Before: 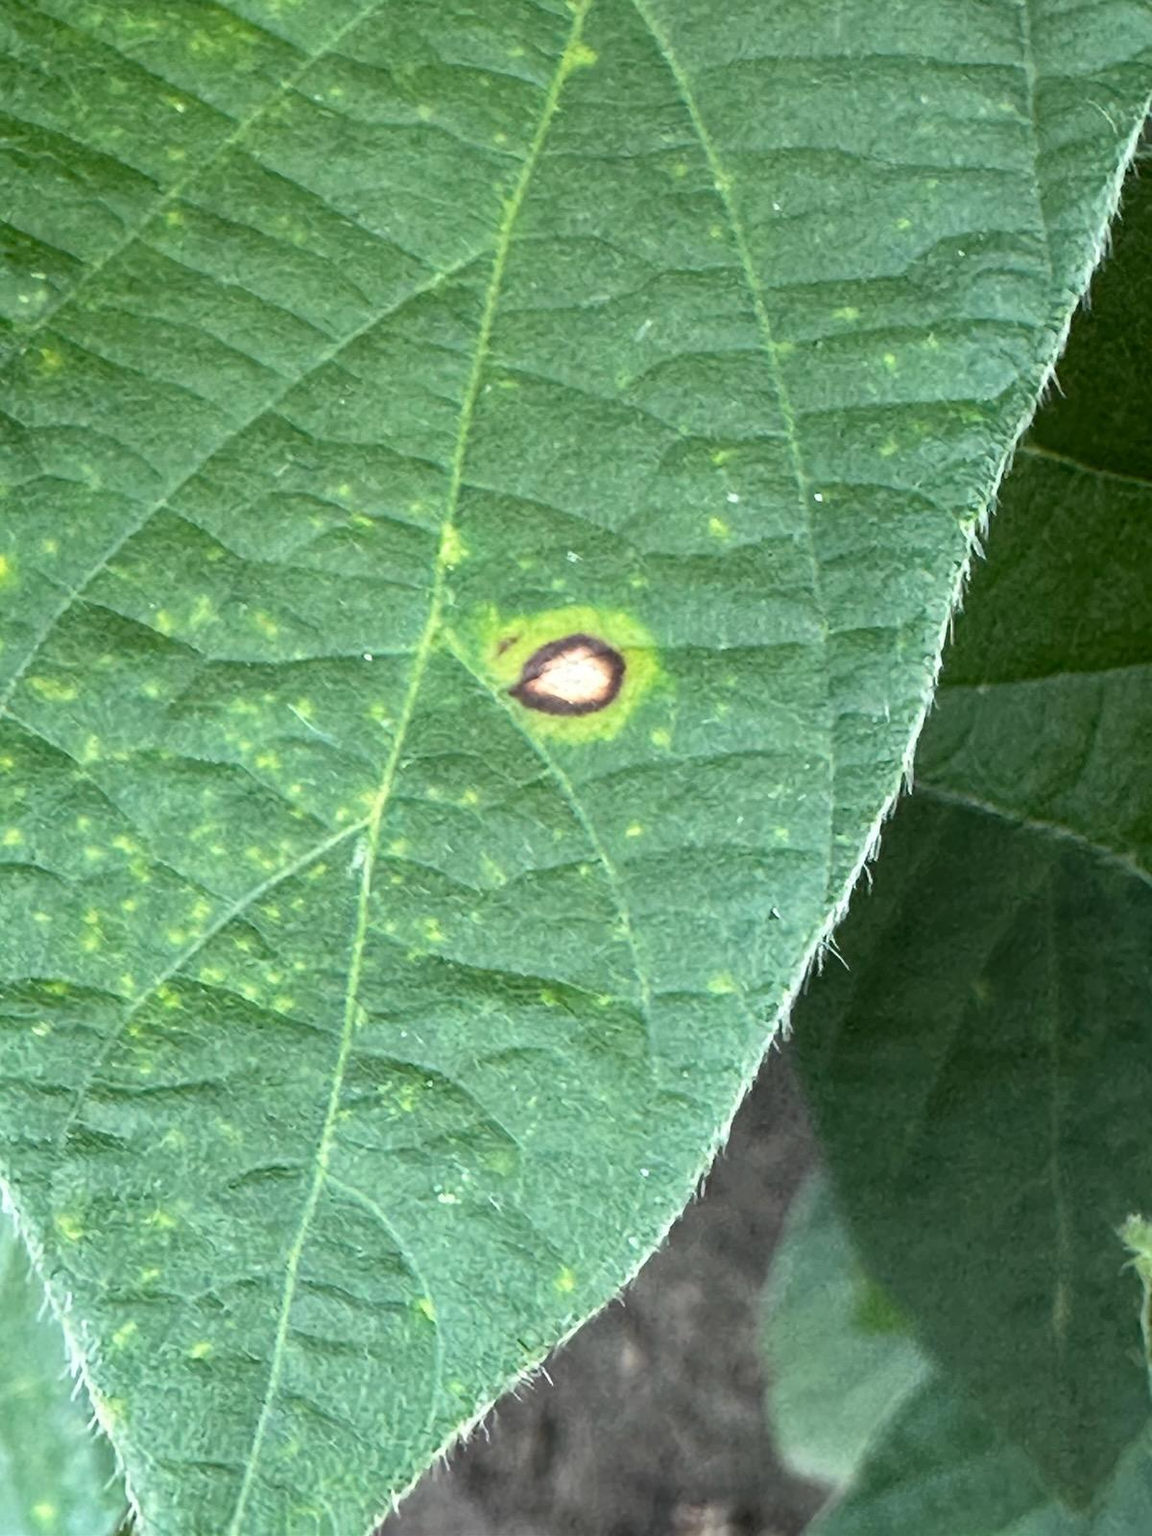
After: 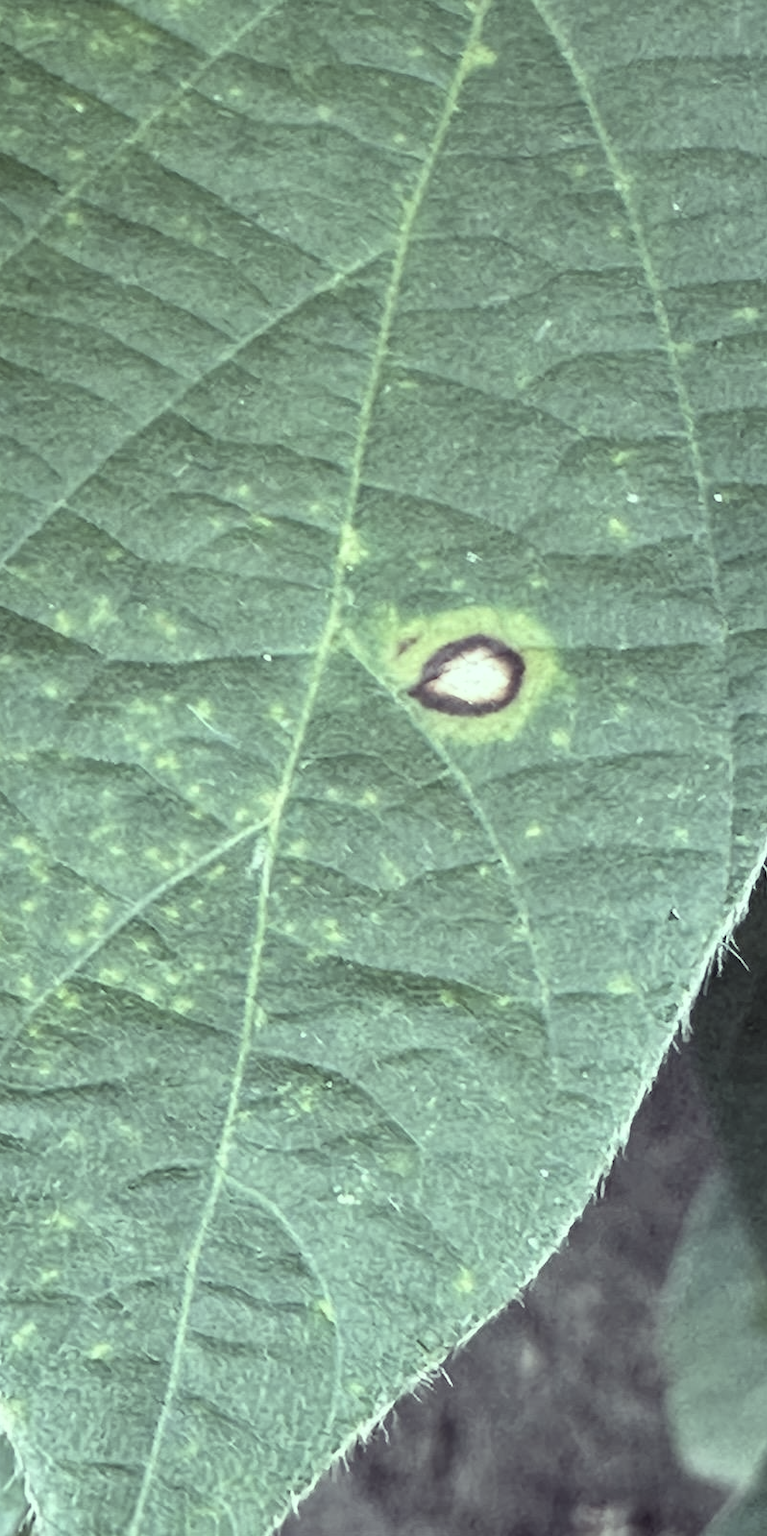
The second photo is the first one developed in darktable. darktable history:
color correction: highlights a* -20.17, highlights b* 20.27, shadows a* 20.03, shadows b* -20.46, saturation 0.43
white balance: emerald 1
crop and rotate: left 8.786%, right 24.548%
color calibration: x 0.367, y 0.376, temperature 4372.25 K
